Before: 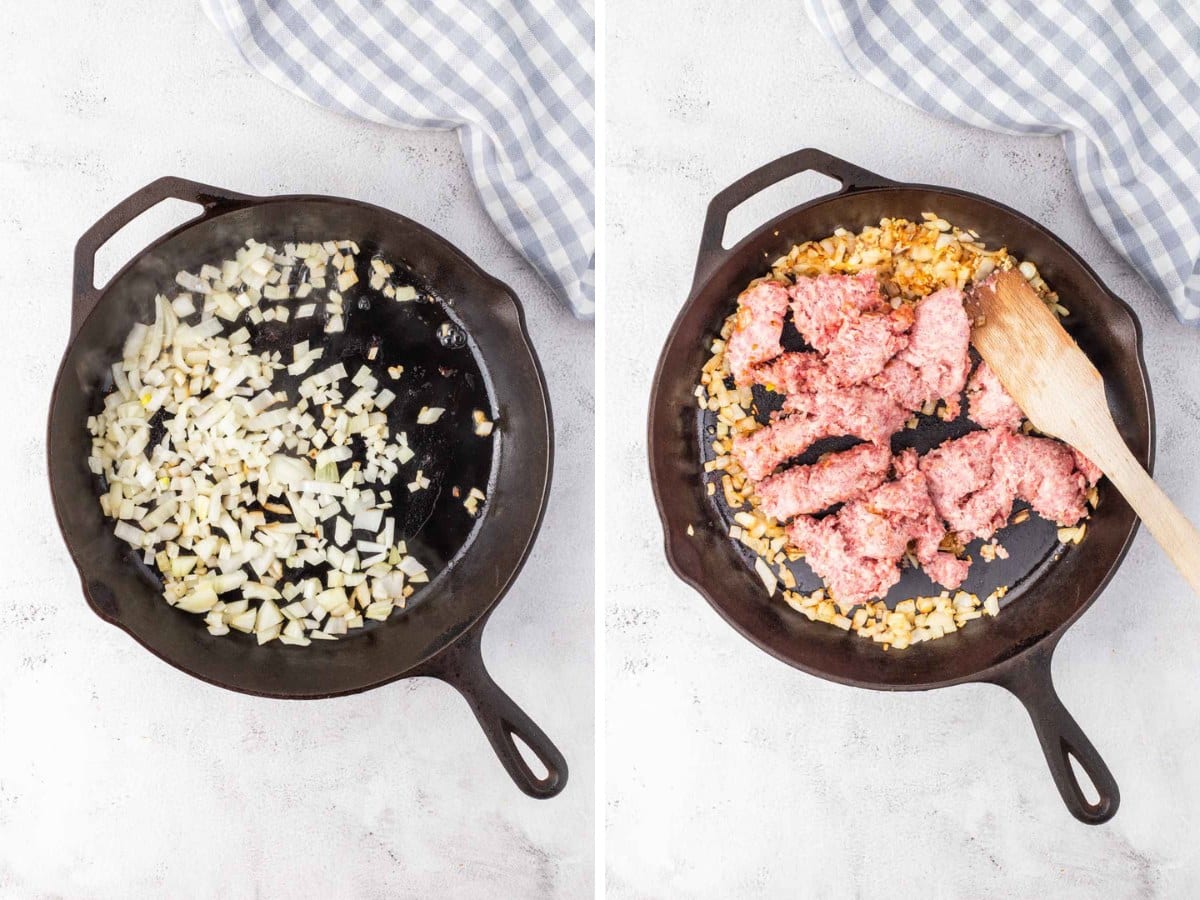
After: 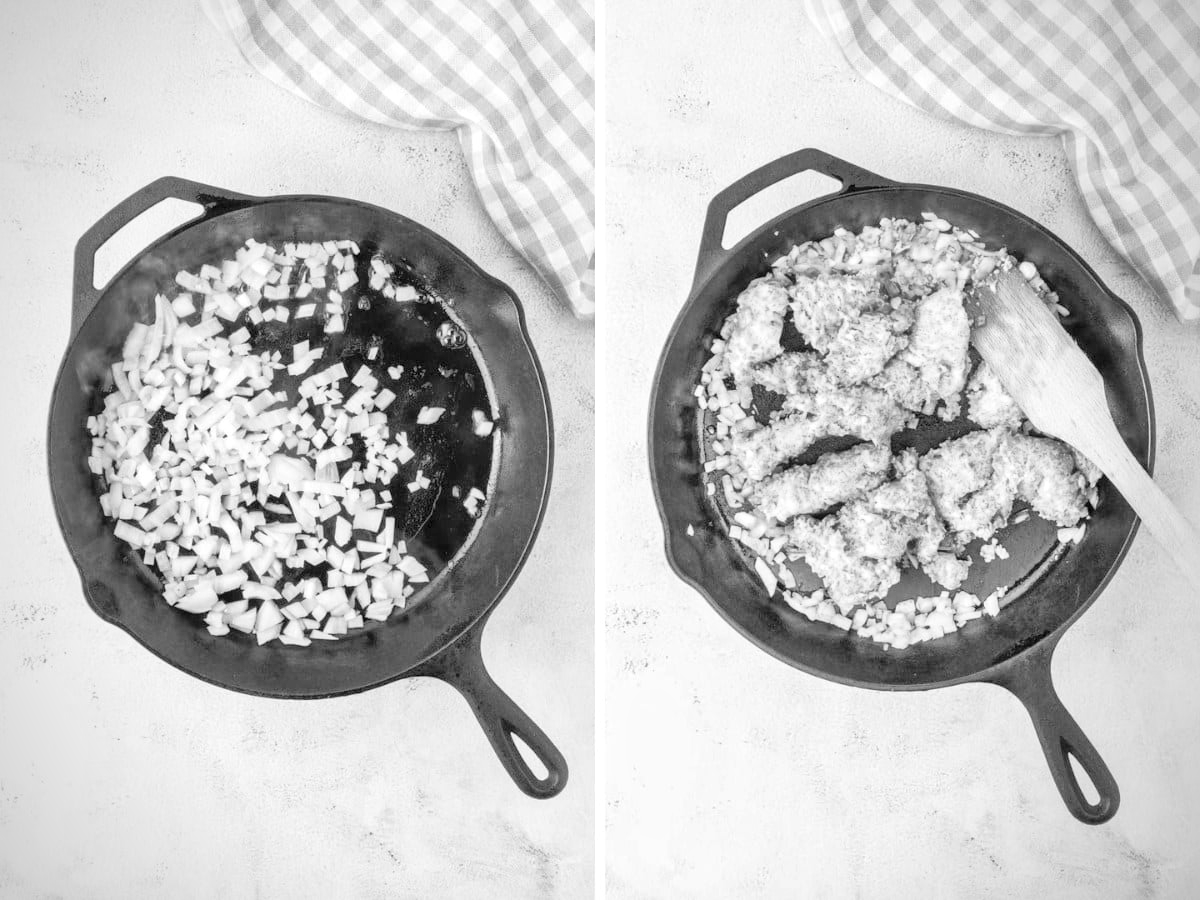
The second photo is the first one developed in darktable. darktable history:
color calibration: output gray [0.267, 0.423, 0.261, 0], illuminant same as pipeline (D50), adaptation none (bypass)
contrast brightness saturation: contrast 0.1, brightness 0.3, saturation 0.14
local contrast: mode bilateral grid, contrast 20, coarseness 20, detail 150%, midtone range 0.2
vignetting: fall-off radius 60.92%
